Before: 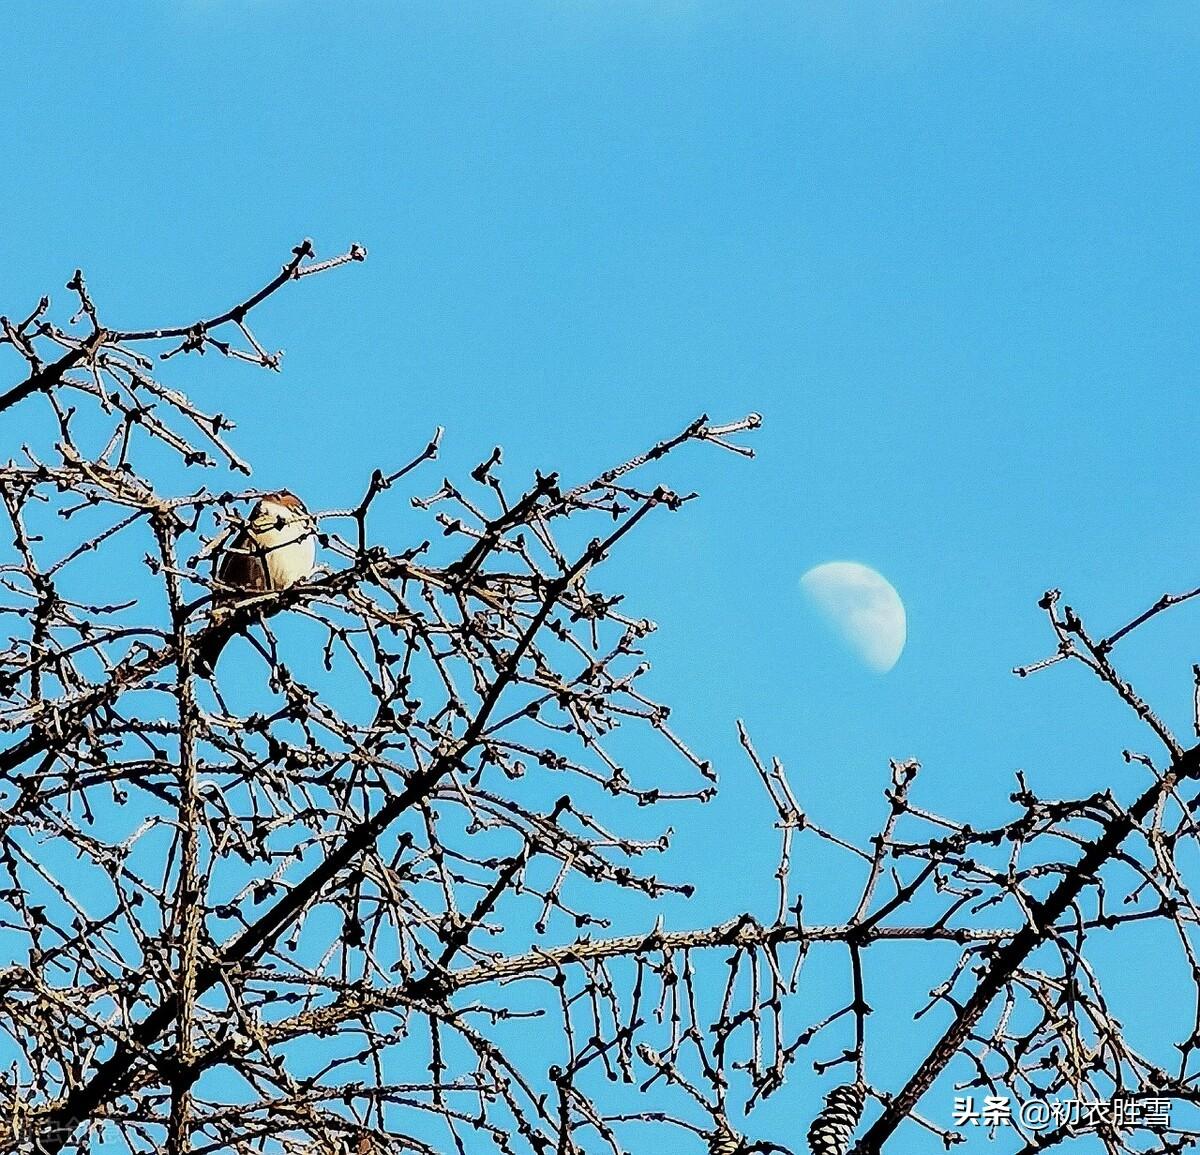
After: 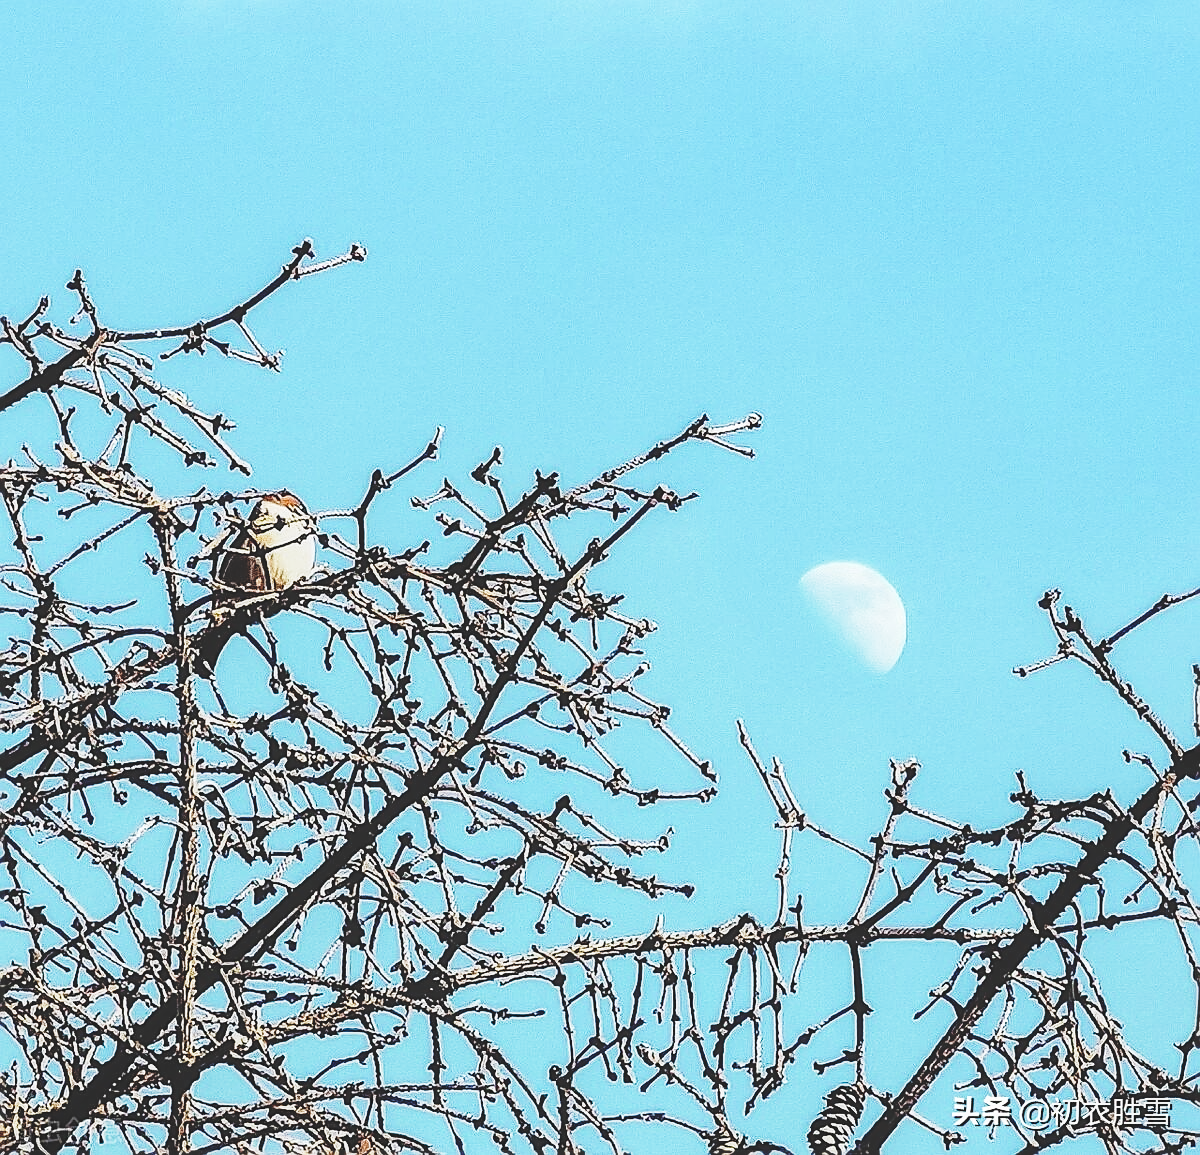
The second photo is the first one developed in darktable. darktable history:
exposure: black level correction -0.022, exposure -0.034 EV, compensate highlight preservation false
base curve: curves: ch0 [(0, 0) (0.028, 0.03) (0.121, 0.232) (0.46, 0.748) (0.859, 0.968) (1, 1)], preserve colors none
sharpen: on, module defaults
local contrast: on, module defaults
